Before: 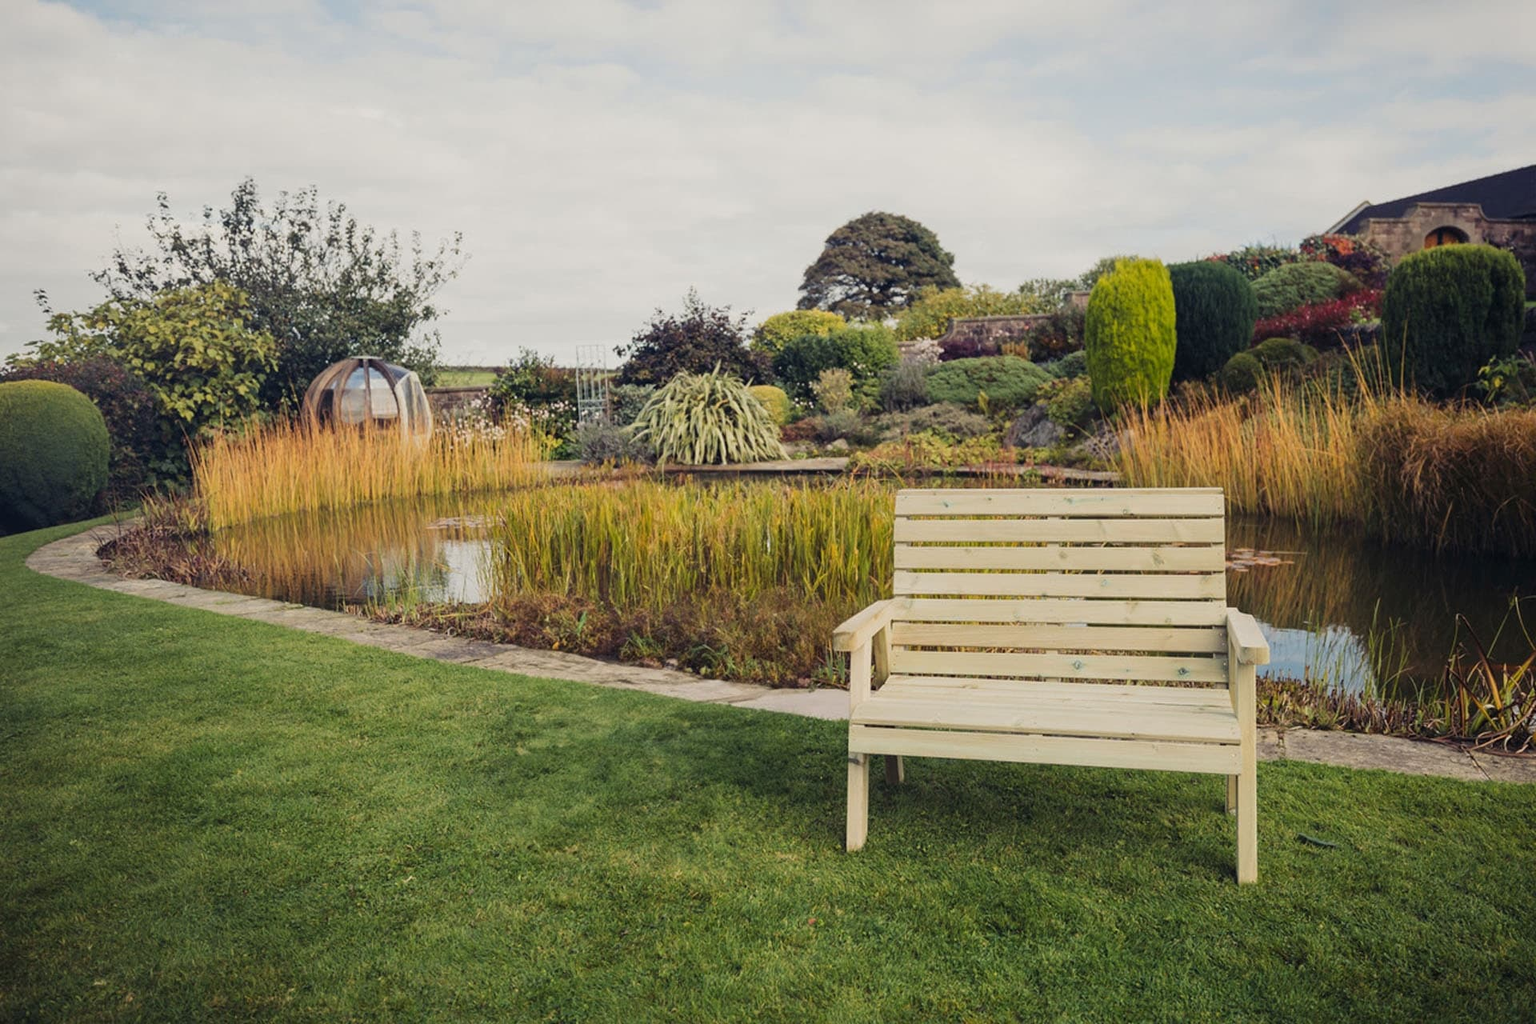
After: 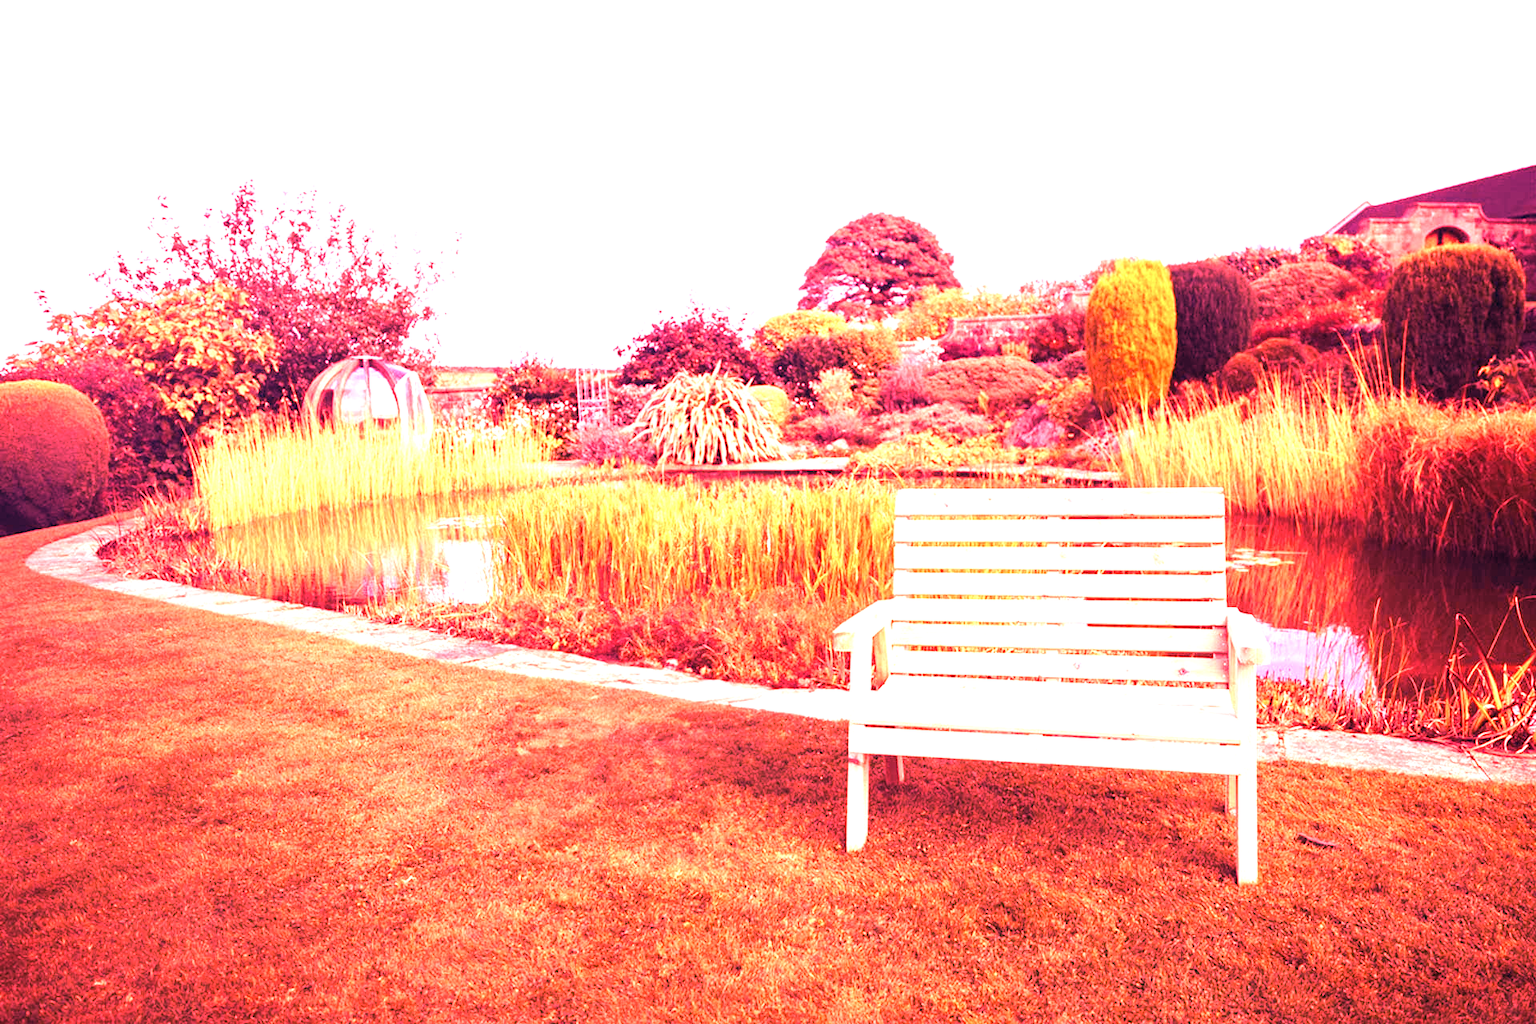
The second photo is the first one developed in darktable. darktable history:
velvia: on, module defaults
white balance: red 4.26, blue 1.802
